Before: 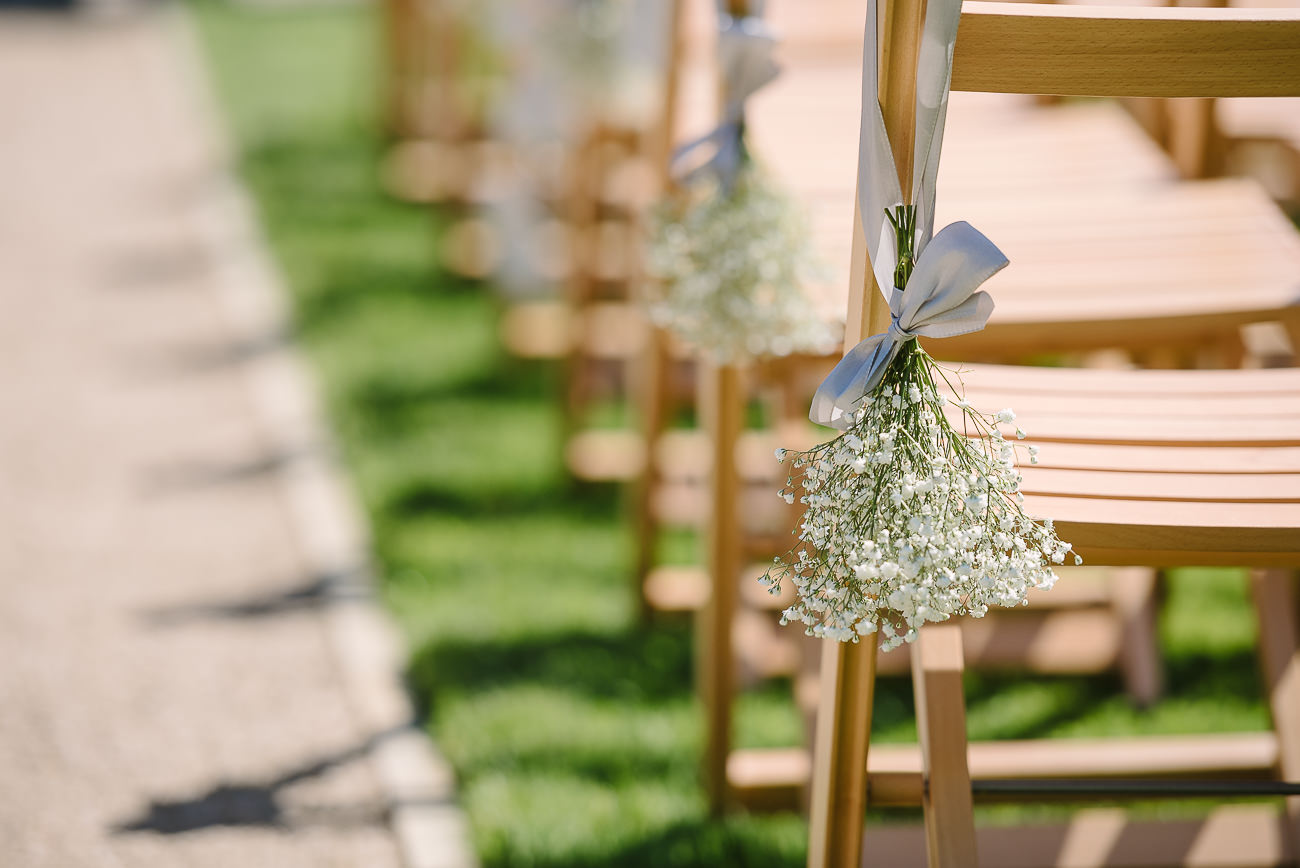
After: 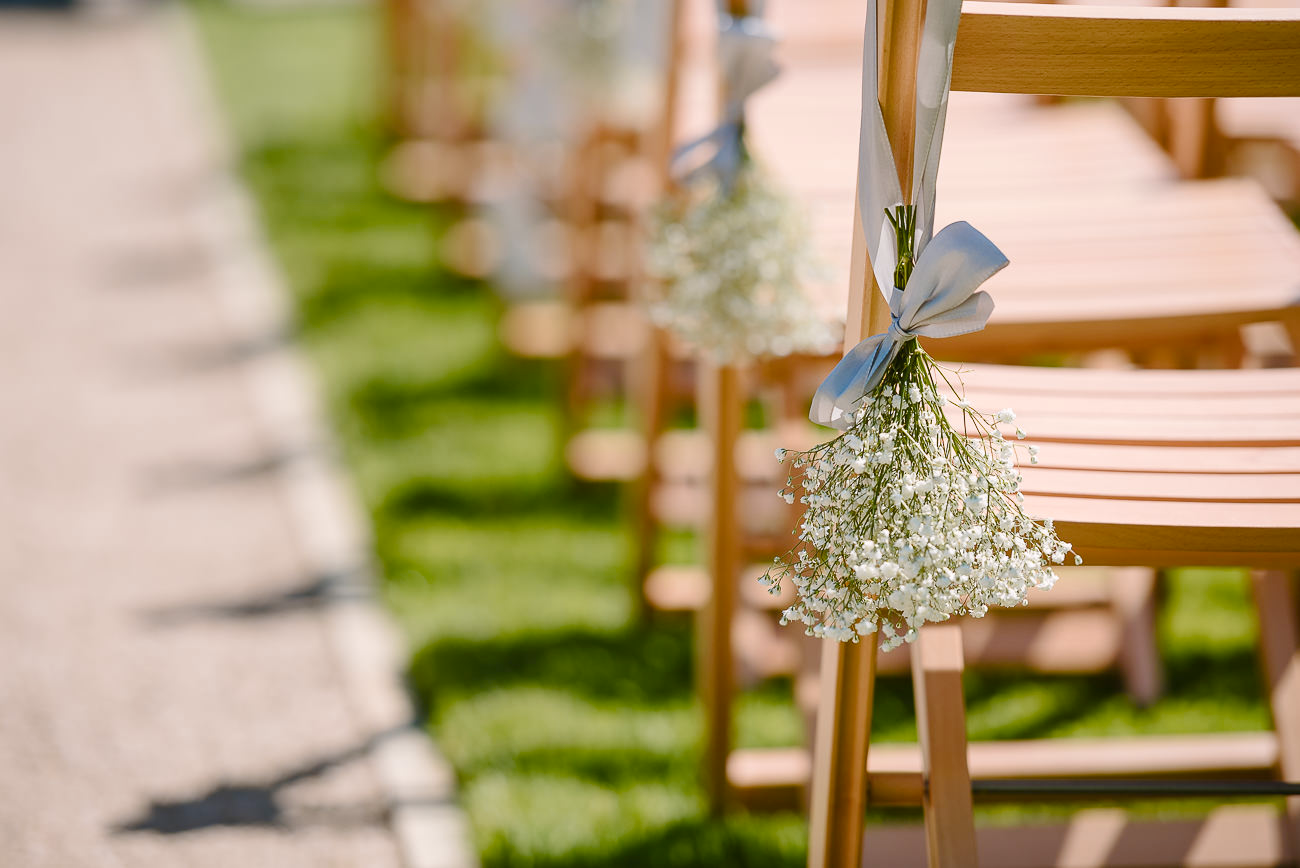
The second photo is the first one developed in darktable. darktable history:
color balance rgb: perceptual saturation grading › global saturation 20%, perceptual saturation grading › highlights -24.954%, perceptual saturation grading › shadows 25.481%, hue shift -8.14°
